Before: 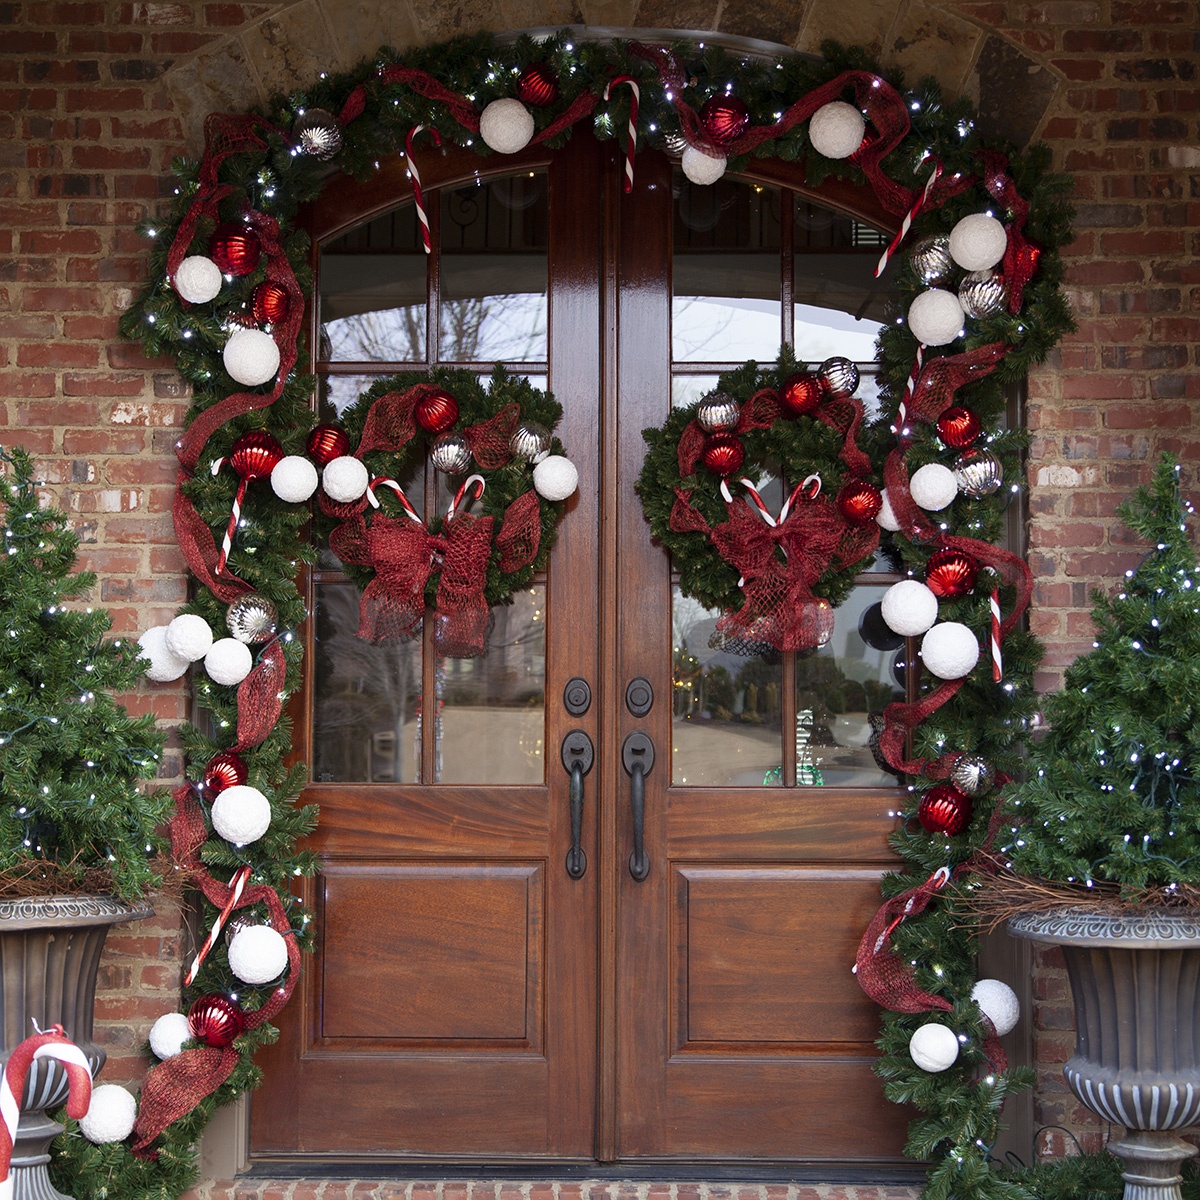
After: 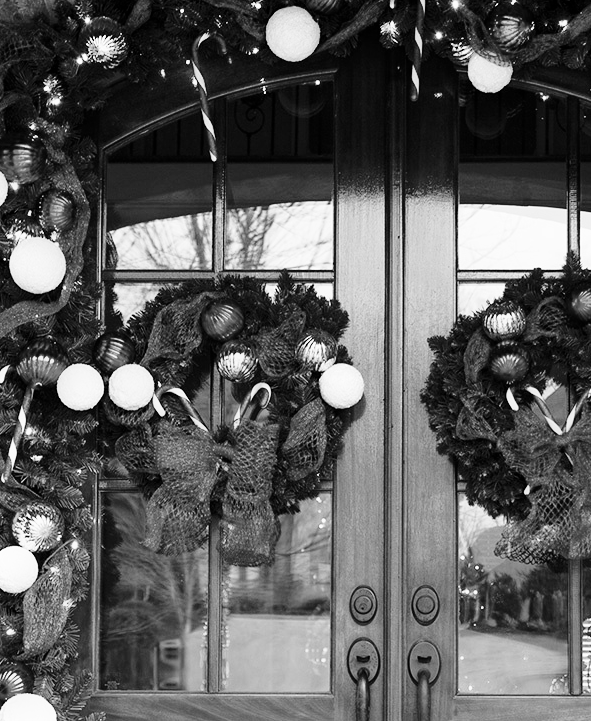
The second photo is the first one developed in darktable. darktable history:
shadows and highlights: low approximation 0.01, soften with gaussian
base curve: curves: ch0 [(0, 0) (0.028, 0.03) (0.121, 0.232) (0.46, 0.748) (0.859, 0.968) (1, 1)], preserve colors none
monochrome: a -4.13, b 5.16, size 1
crop: left 17.835%, top 7.675%, right 32.881%, bottom 32.213%
